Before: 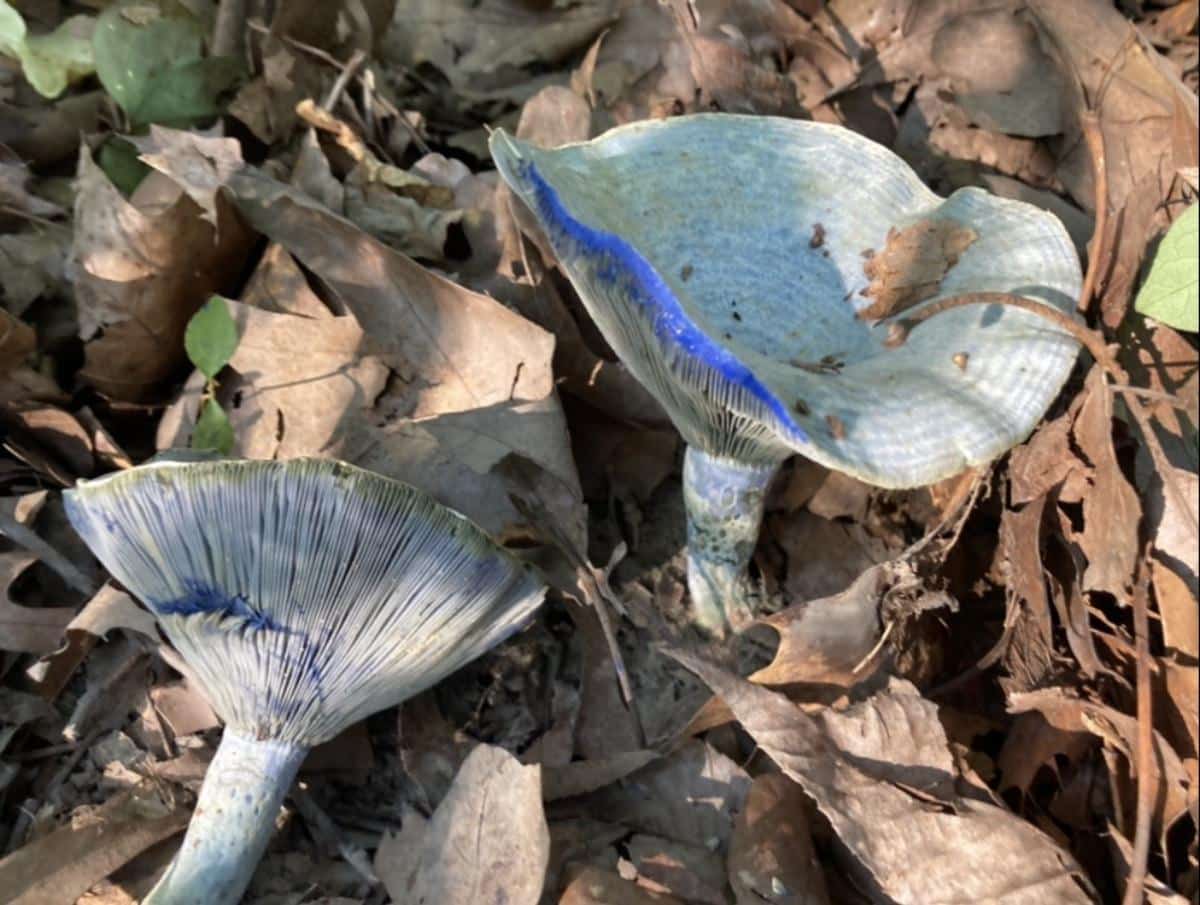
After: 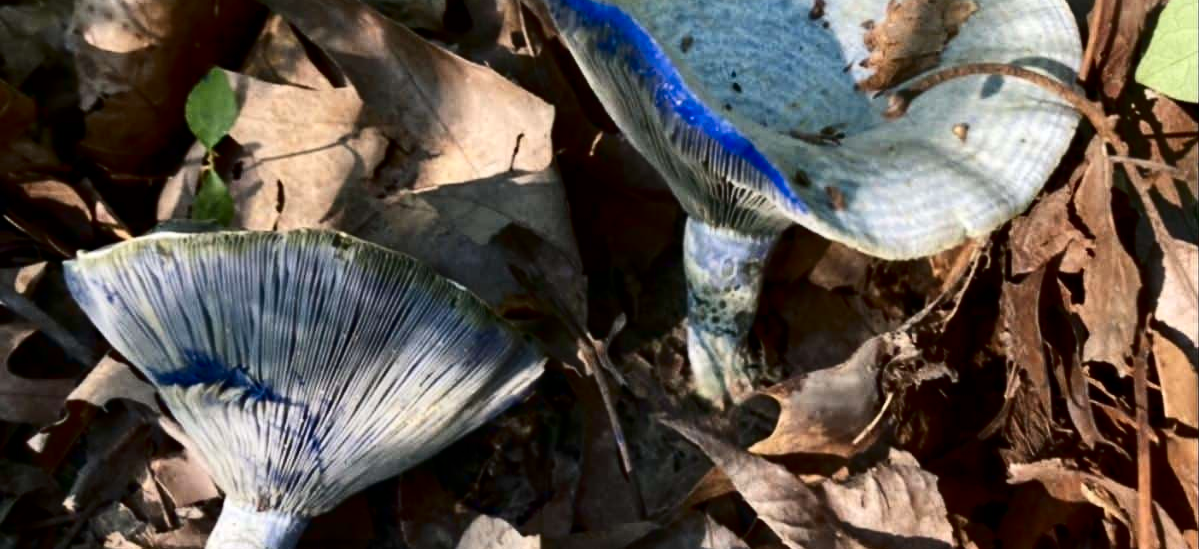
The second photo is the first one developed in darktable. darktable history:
contrast brightness saturation: contrast 0.24, brightness -0.24, saturation 0.14
crop and rotate: top 25.357%, bottom 13.942%
